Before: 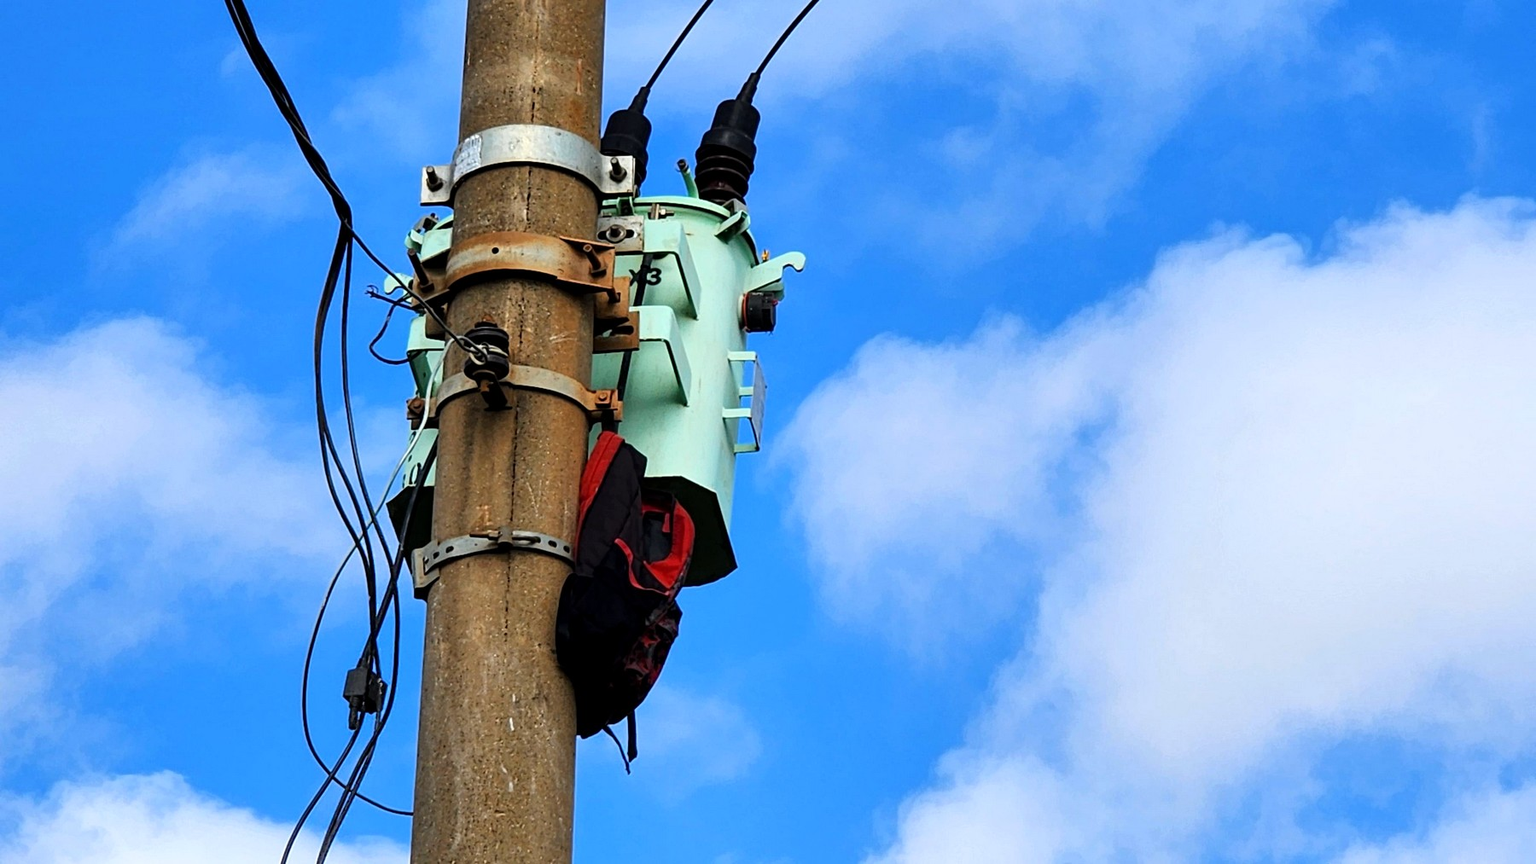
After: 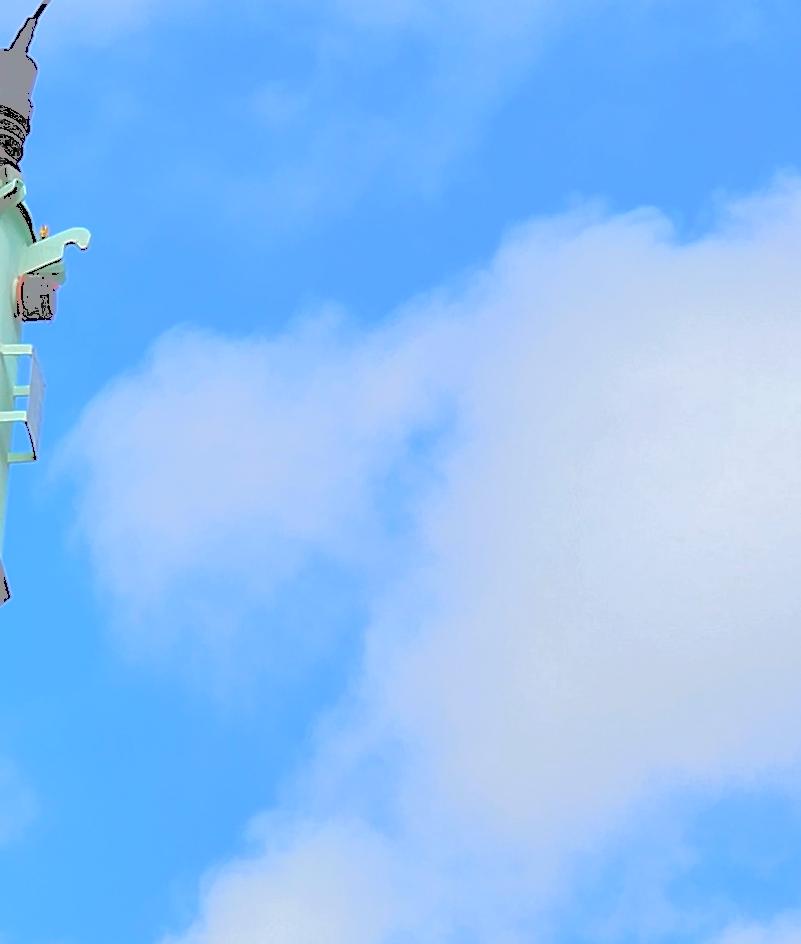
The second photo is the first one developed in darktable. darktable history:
sharpen: radius 1.539, amount 0.366, threshold 1.264
tone curve: curves: ch0 [(0, 0) (0.003, 0.6) (0.011, 0.6) (0.025, 0.601) (0.044, 0.601) (0.069, 0.601) (0.1, 0.601) (0.136, 0.602) (0.177, 0.605) (0.224, 0.609) (0.277, 0.615) (0.335, 0.625) (0.399, 0.633) (0.468, 0.654) (0.543, 0.676) (0.623, 0.71) (0.709, 0.753) (0.801, 0.802) (0.898, 0.85) (1, 1)], color space Lab, independent channels, preserve colors none
crop: left 47.442%, top 6.751%, right 8.018%
